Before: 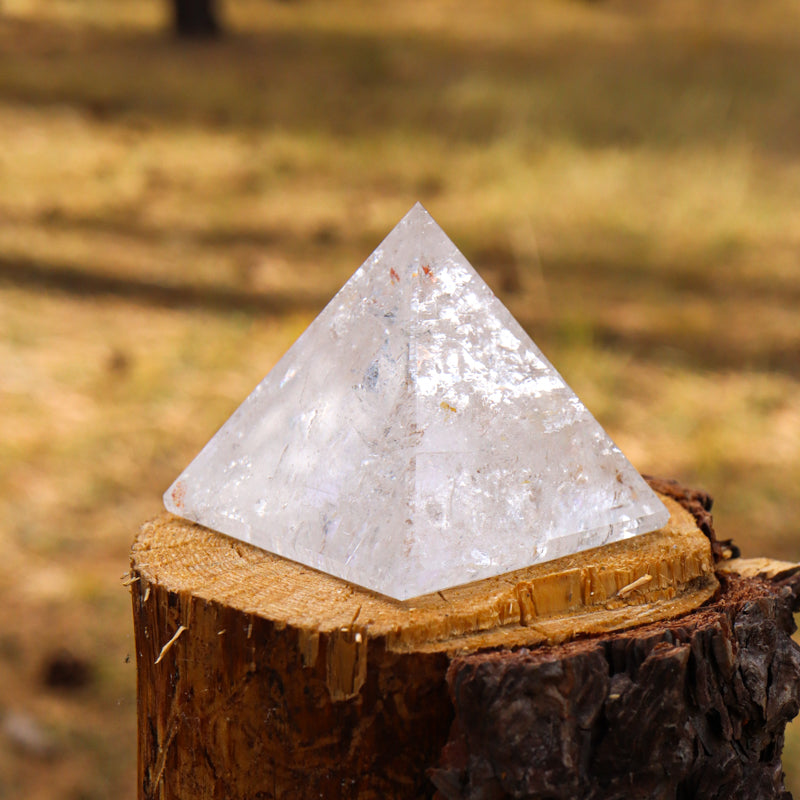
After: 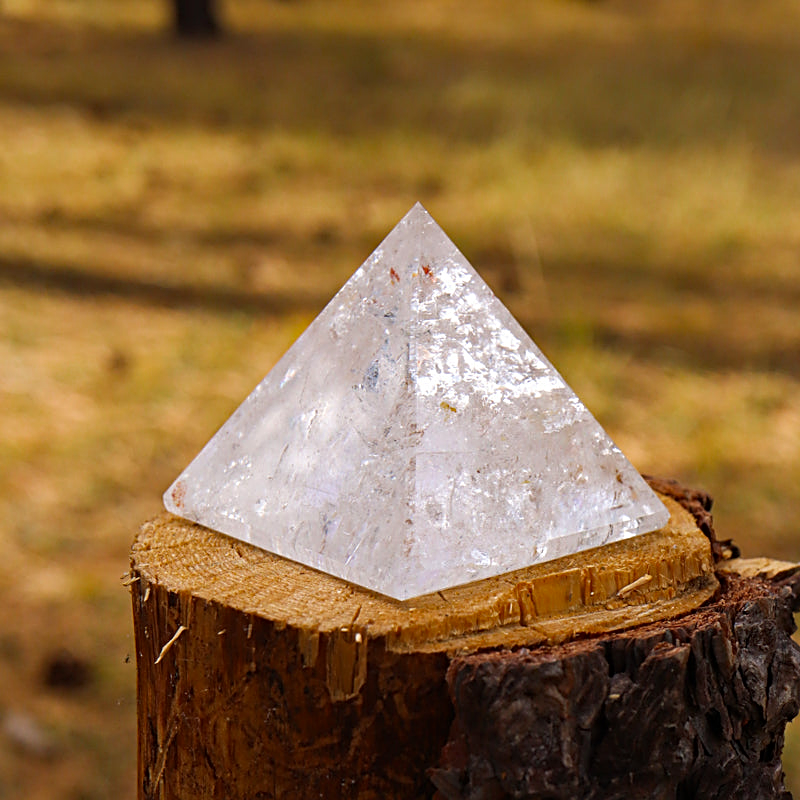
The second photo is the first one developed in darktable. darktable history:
tone curve: color space Lab, independent channels, preserve colors none
sharpen: on, module defaults
tone equalizer: on, module defaults
haze removal: adaptive false
color zones: curves: ch0 [(0, 0.444) (0.143, 0.442) (0.286, 0.441) (0.429, 0.441) (0.571, 0.441) (0.714, 0.441) (0.857, 0.442) (1, 0.444)]
